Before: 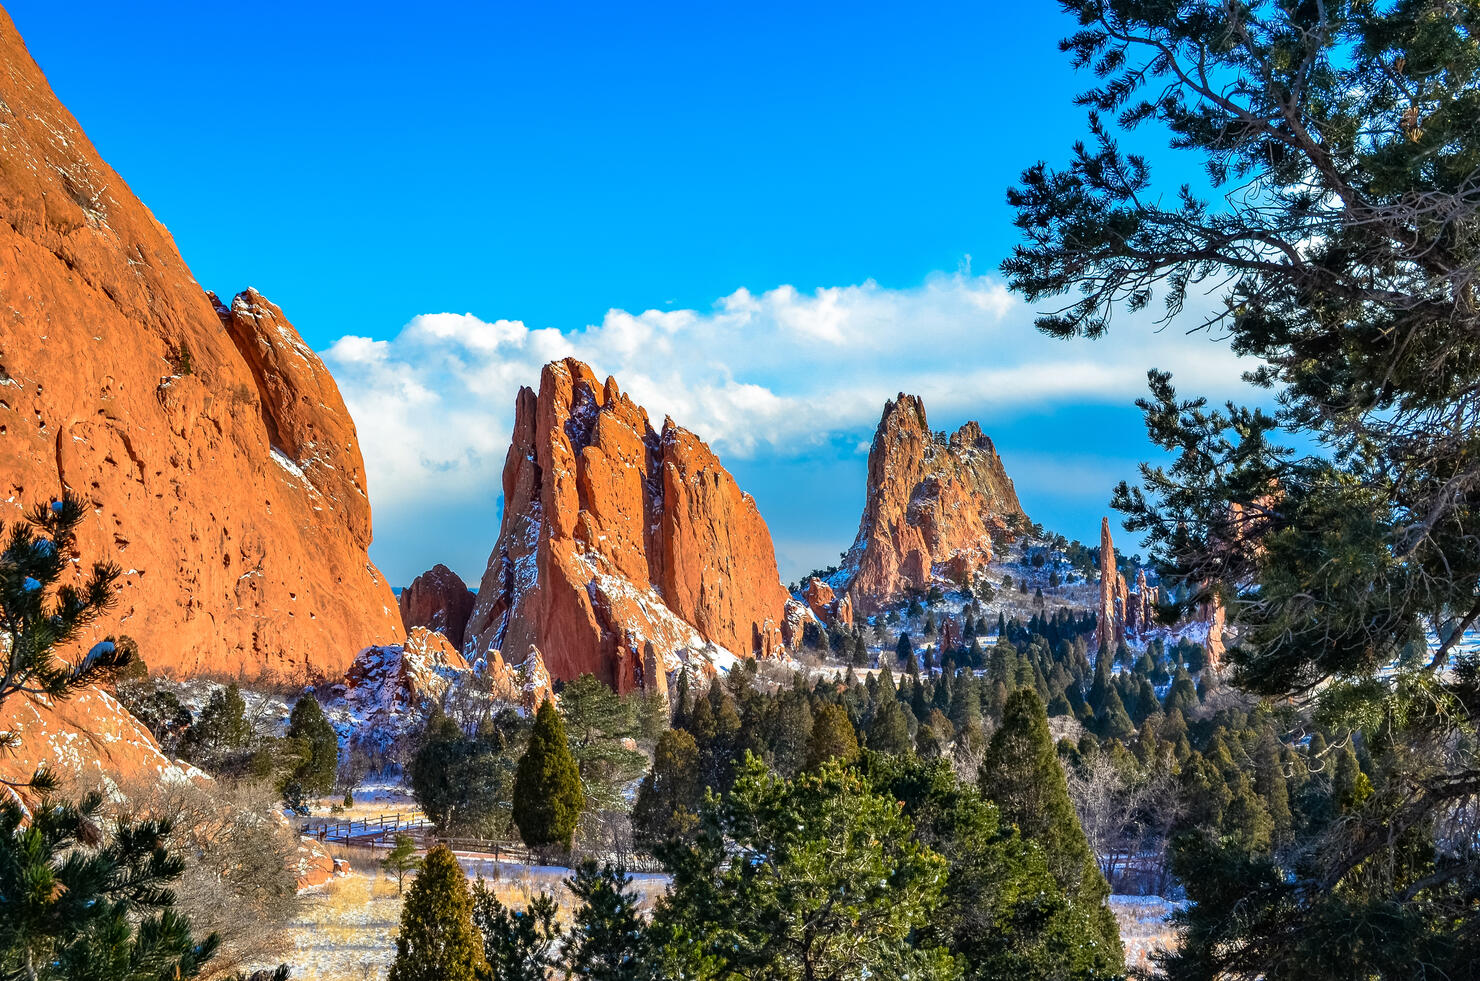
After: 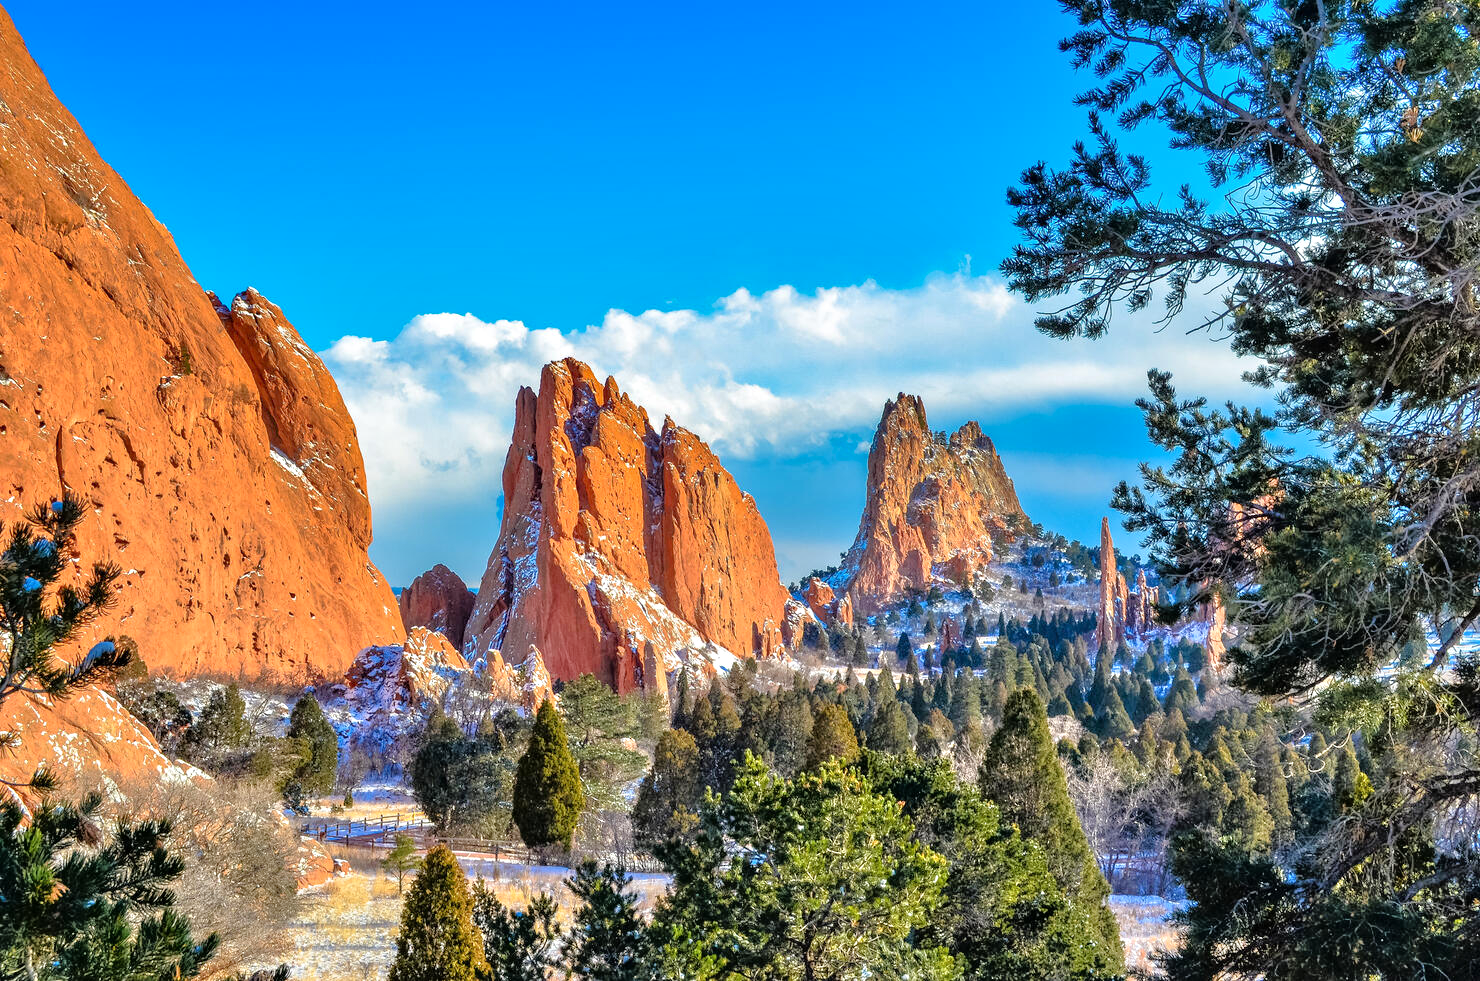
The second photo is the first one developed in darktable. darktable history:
tone equalizer: -7 EV 0.153 EV, -6 EV 0.635 EV, -5 EV 1.18 EV, -4 EV 1.32 EV, -3 EV 1.14 EV, -2 EV 0.6 EV, -1 EV 0.159 EV, mask exposure compensation -0.49 EV
shadows and highlights: shadows 48.9, highlights -41.17, soften with gaussian
